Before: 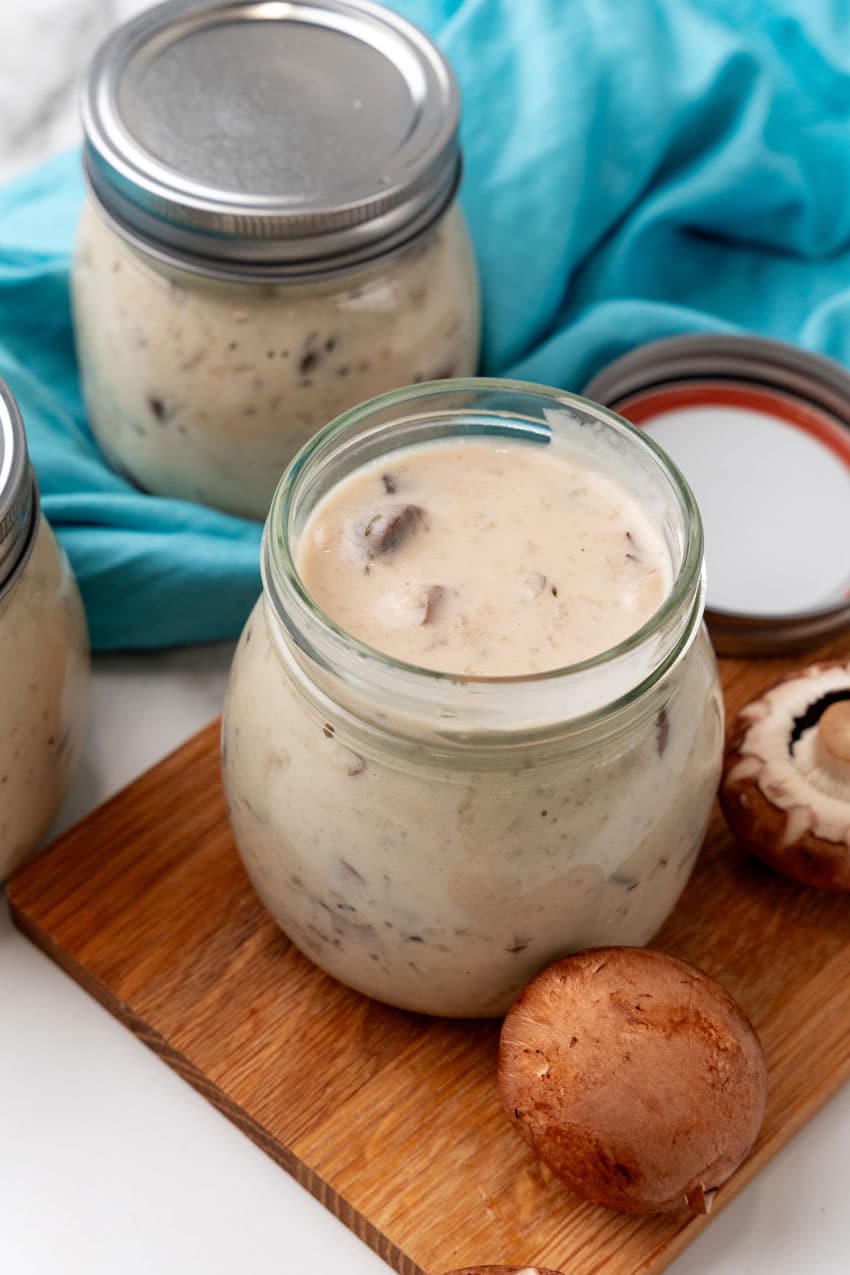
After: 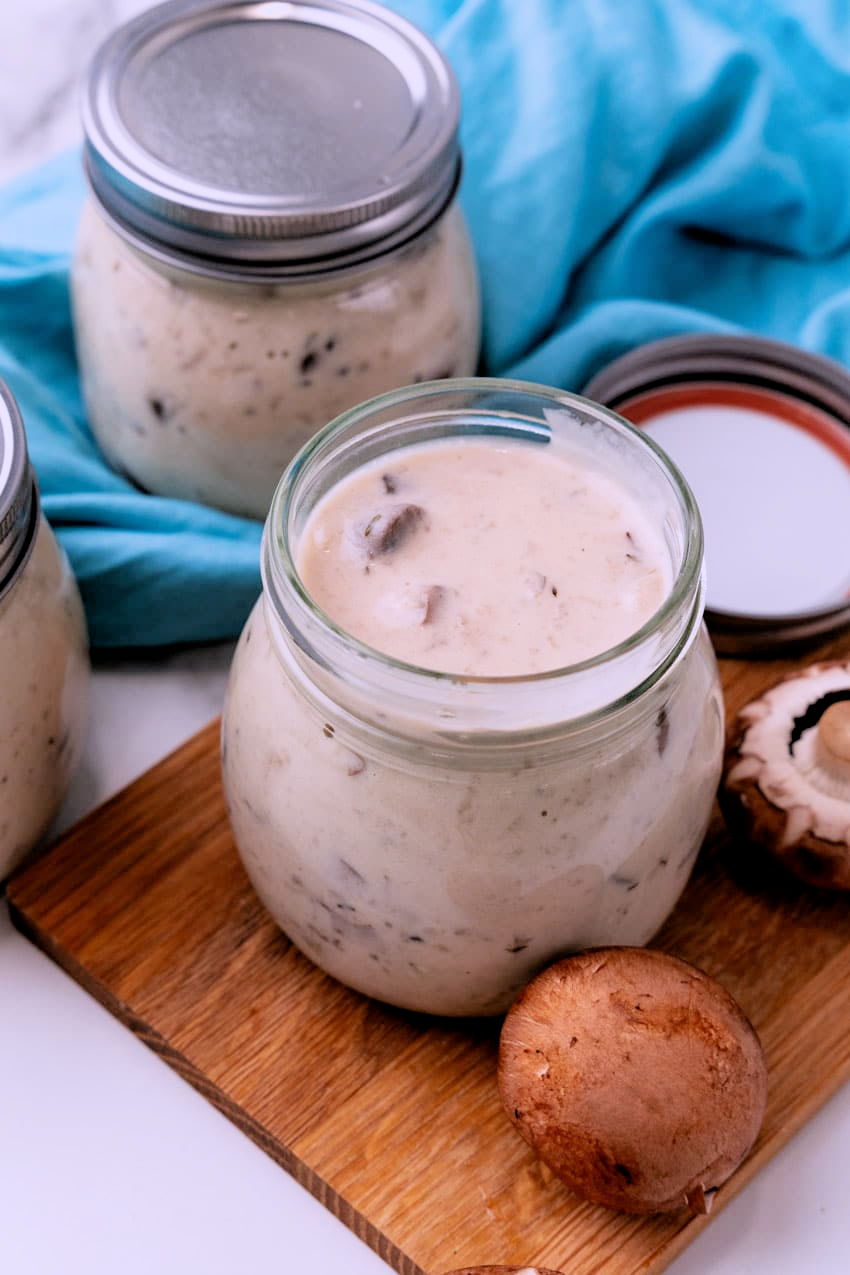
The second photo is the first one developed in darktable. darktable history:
white balance: red 1.042, blue 1.17
filmic rgb: black relative exposure -3.92 EV, white relative exposure 3.14 EV, hardness 2.87
